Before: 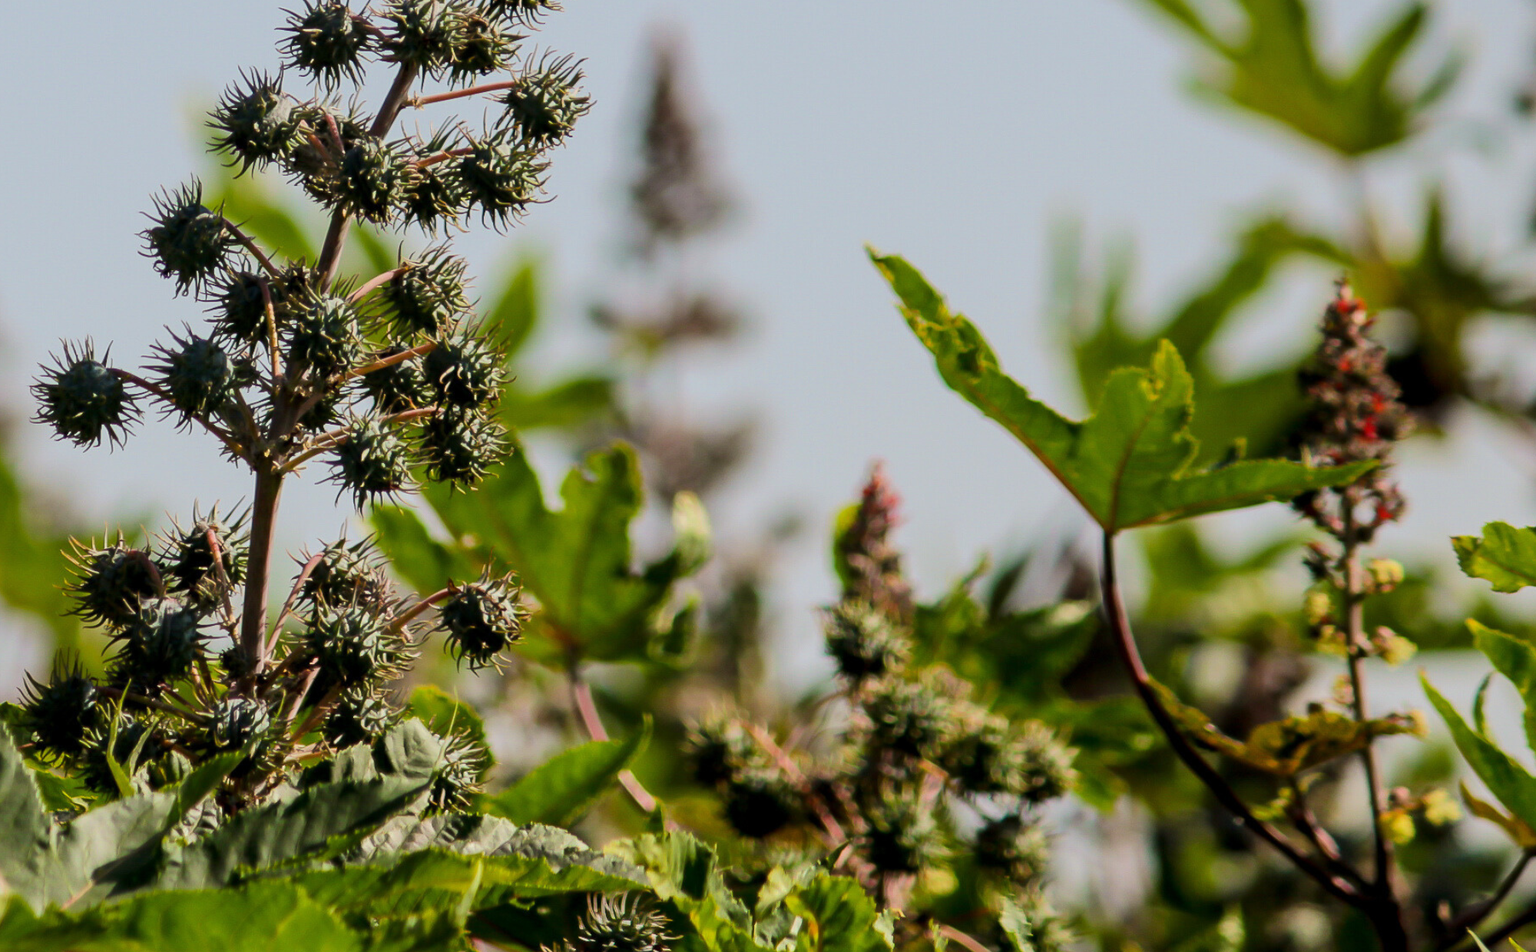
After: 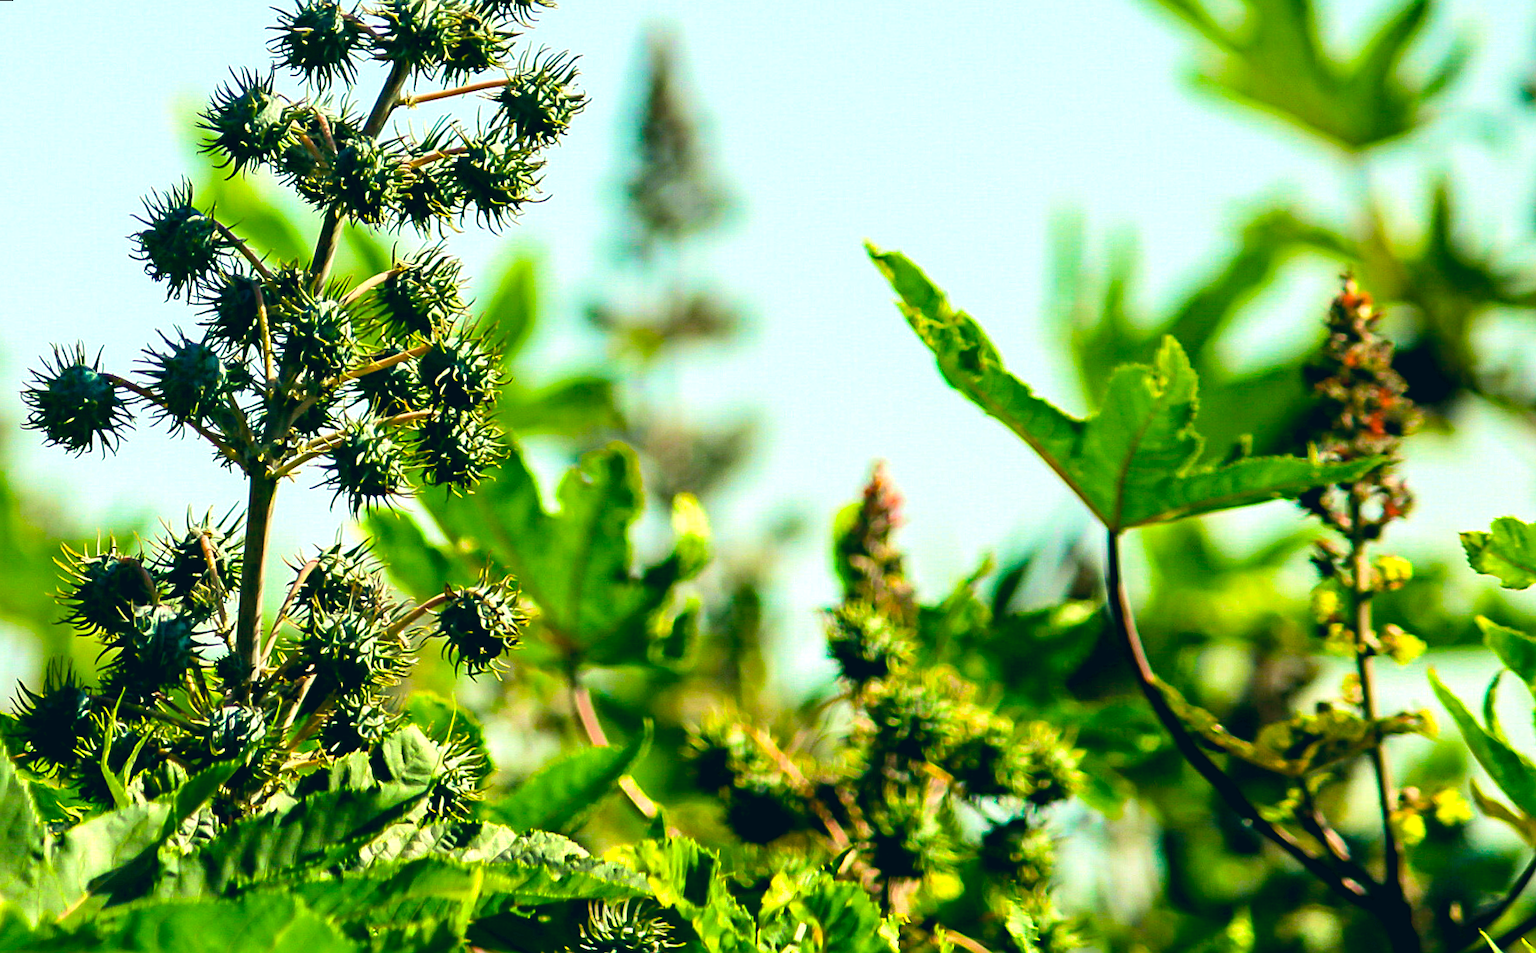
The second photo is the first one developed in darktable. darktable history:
haze removal: compatibility mode true, adaptive false
exposure: black level correction 0.001, exposure 1 EV, compensate highlight preservation false
color correction: highlights a* -20.08, highlights b* 9.8, shadows a* -20.4, shadows b* -10.76
rotate and perspective: rotation -0.45°, automatic cropping original format, crop left 0.008, crop right 0.992, crop top 0.012, crop bottom 0.988
velvia: on, module defaults
color balance rgb: linear chroma grading › global chroma 13.3%, global vibrance 41.49%
sharpen: on, module defaults
